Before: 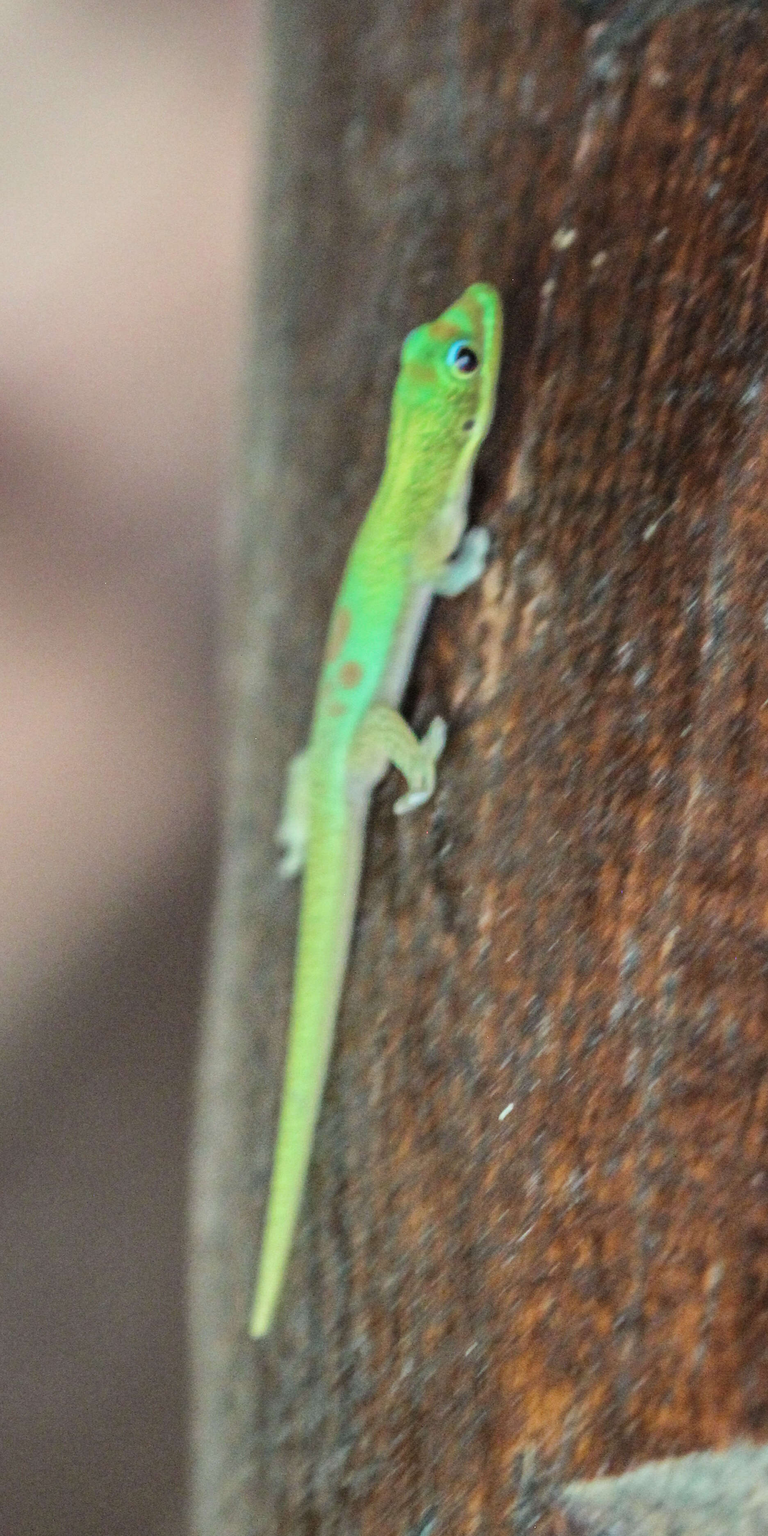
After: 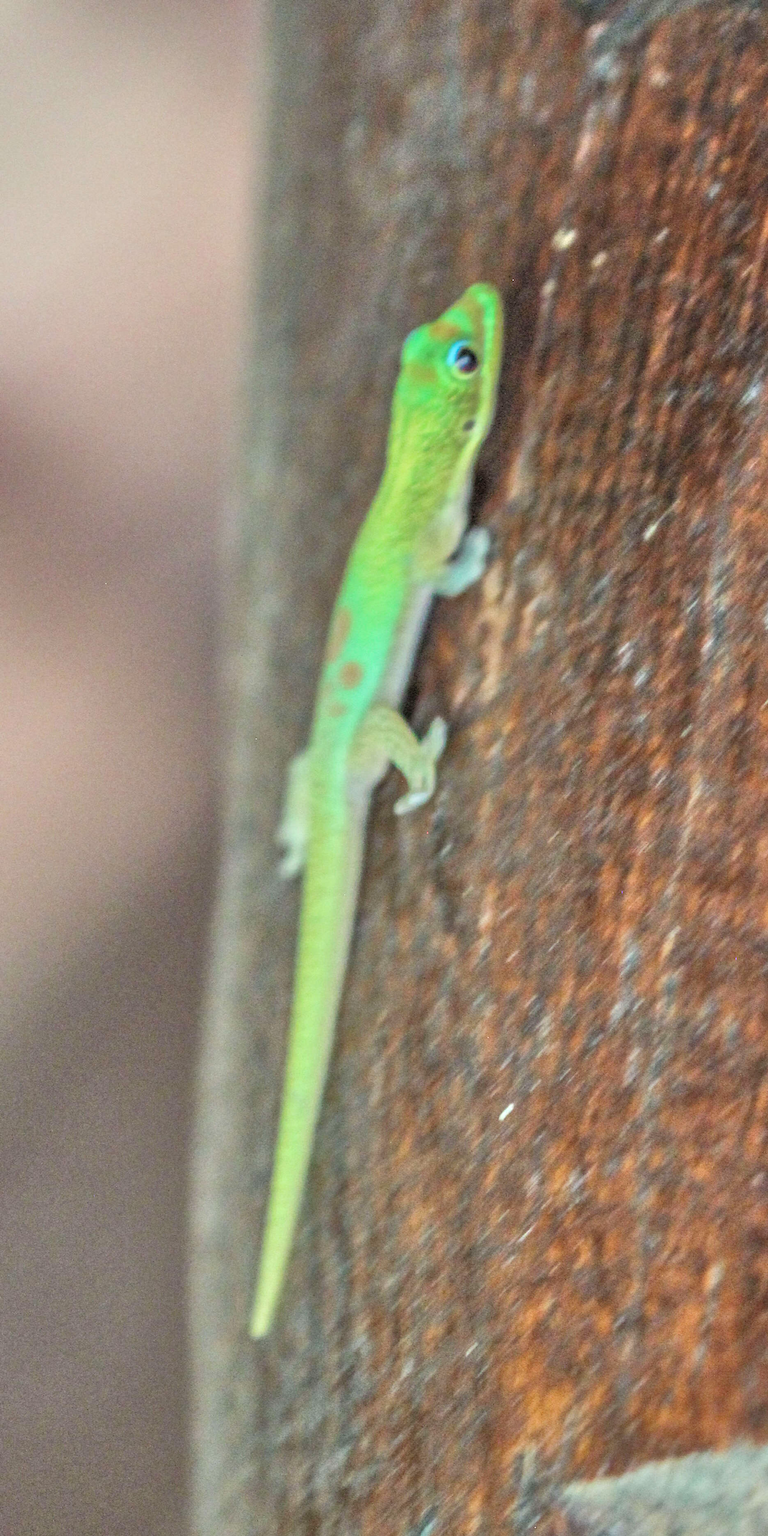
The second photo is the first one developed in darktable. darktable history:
tone equalizer: -7 EV 0.15 EV, -6 EV 0.594 EV, -5 EV 1.13 EV, -4 EV 1.35 EV, -3 EV 1.14 EV, -2 EV 0.6 EV, -1 EV 0.161 EV
